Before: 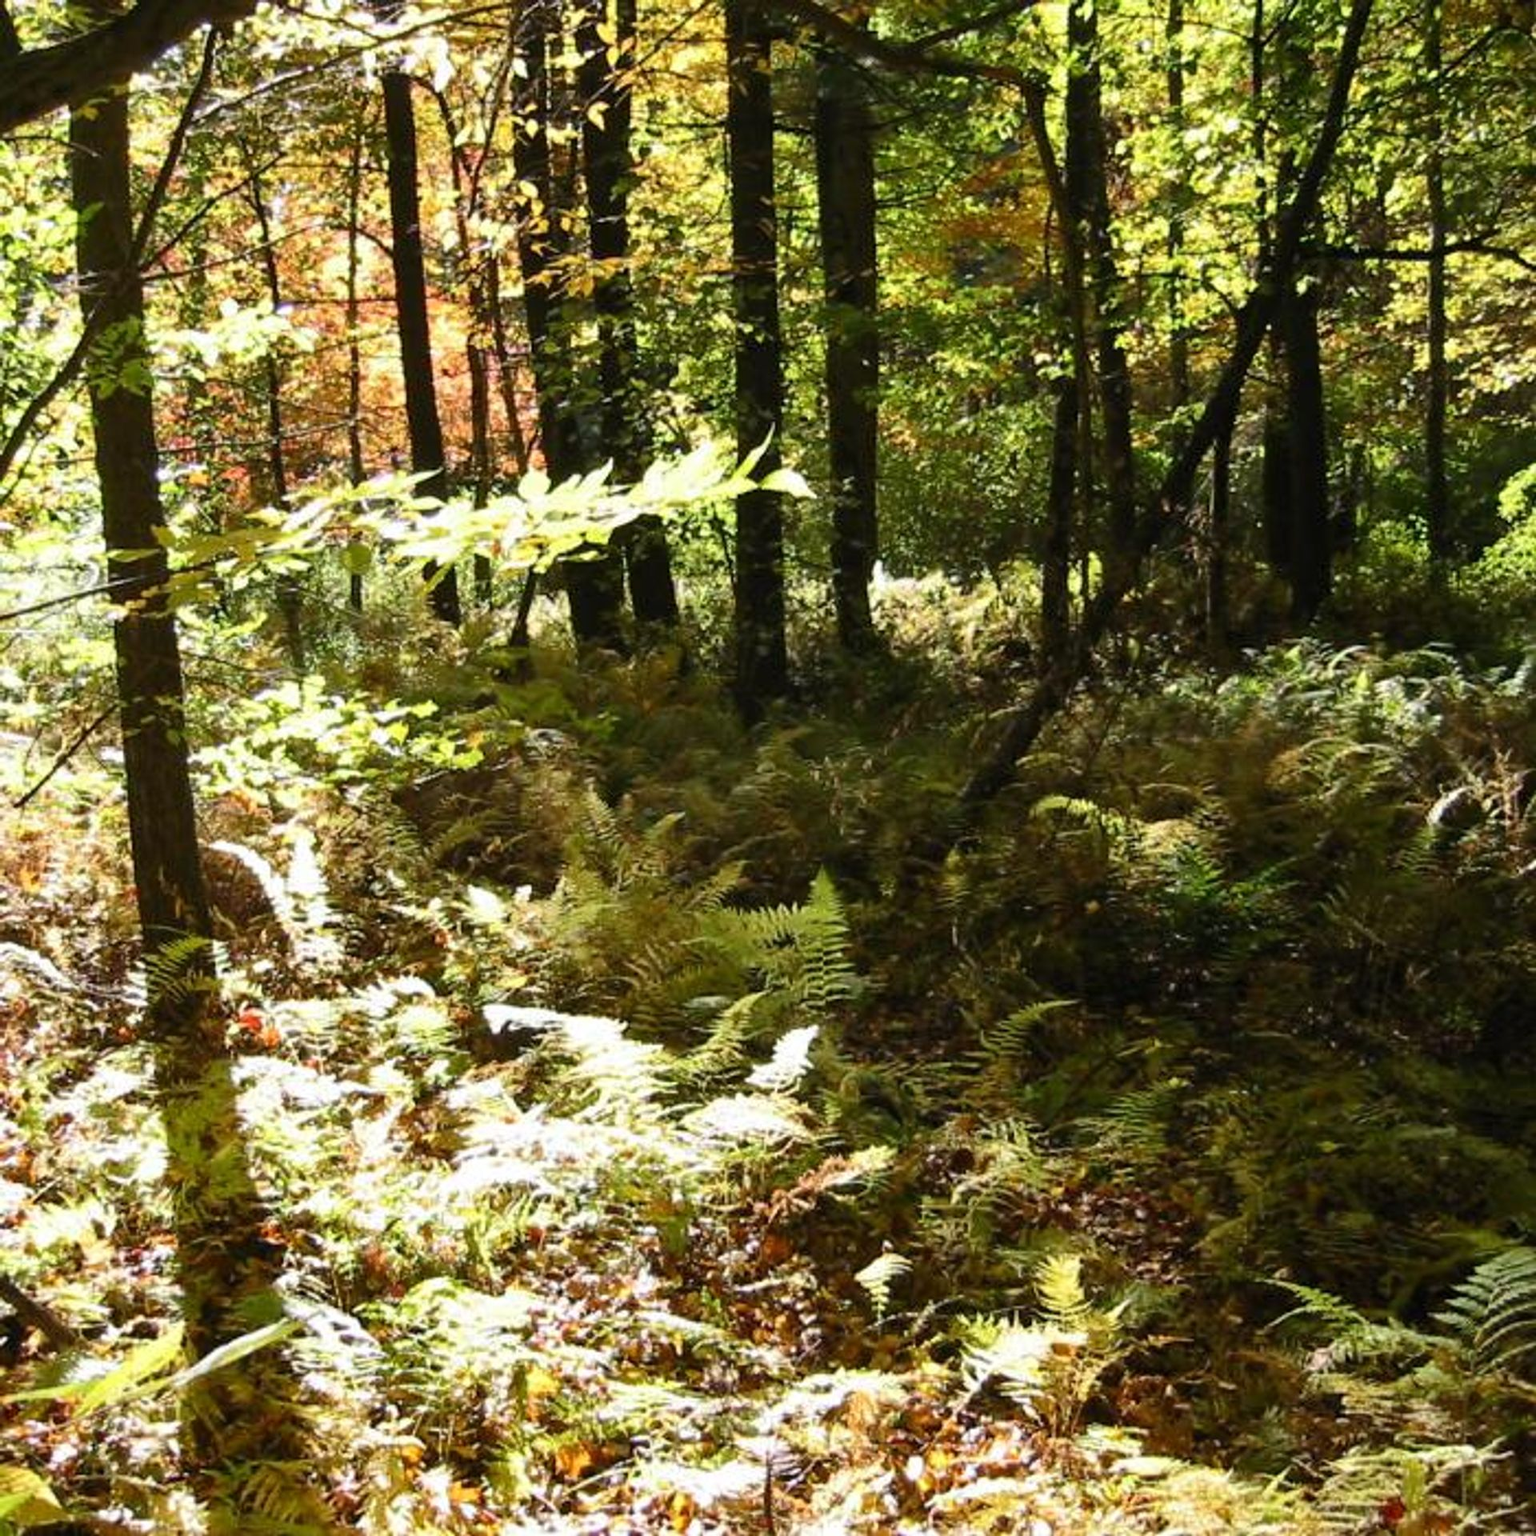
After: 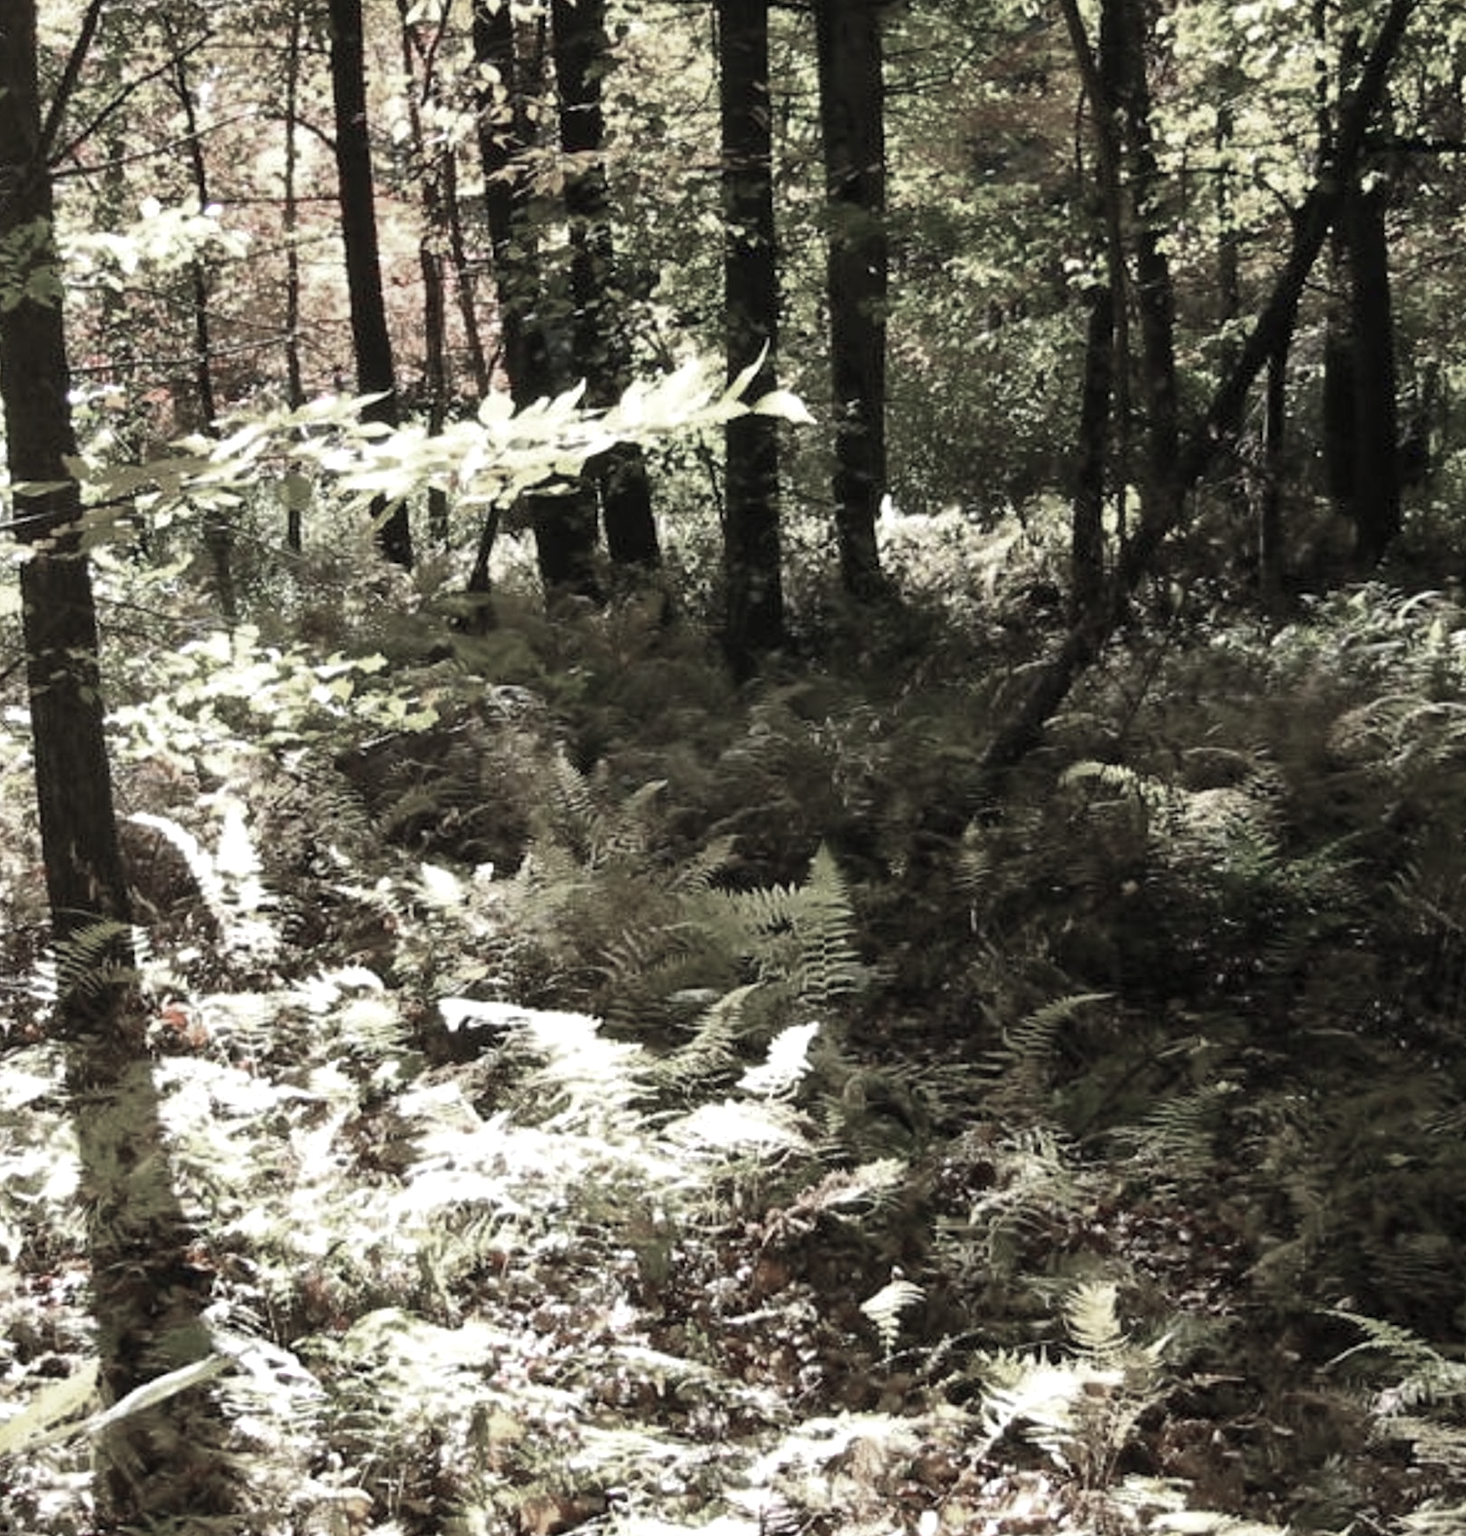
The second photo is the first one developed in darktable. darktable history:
exposure: exposure 0.203 EV, compensate exposure bias true, compensate highlight preservation false
color zones: curves: ch0 [(0, 0.613) (0.01, 0.613) (0.245, 0.448) (0.498, 0.529) (0.642, 0.665) (0.879, 0.777) (0.99, 0.613)]; ch1 [(0, 0.272) (0.219, 0.127) (0.724, 0.346)]
crop: left 6.336%, top 8.167%, right 9.548%, bottom 3.683%
